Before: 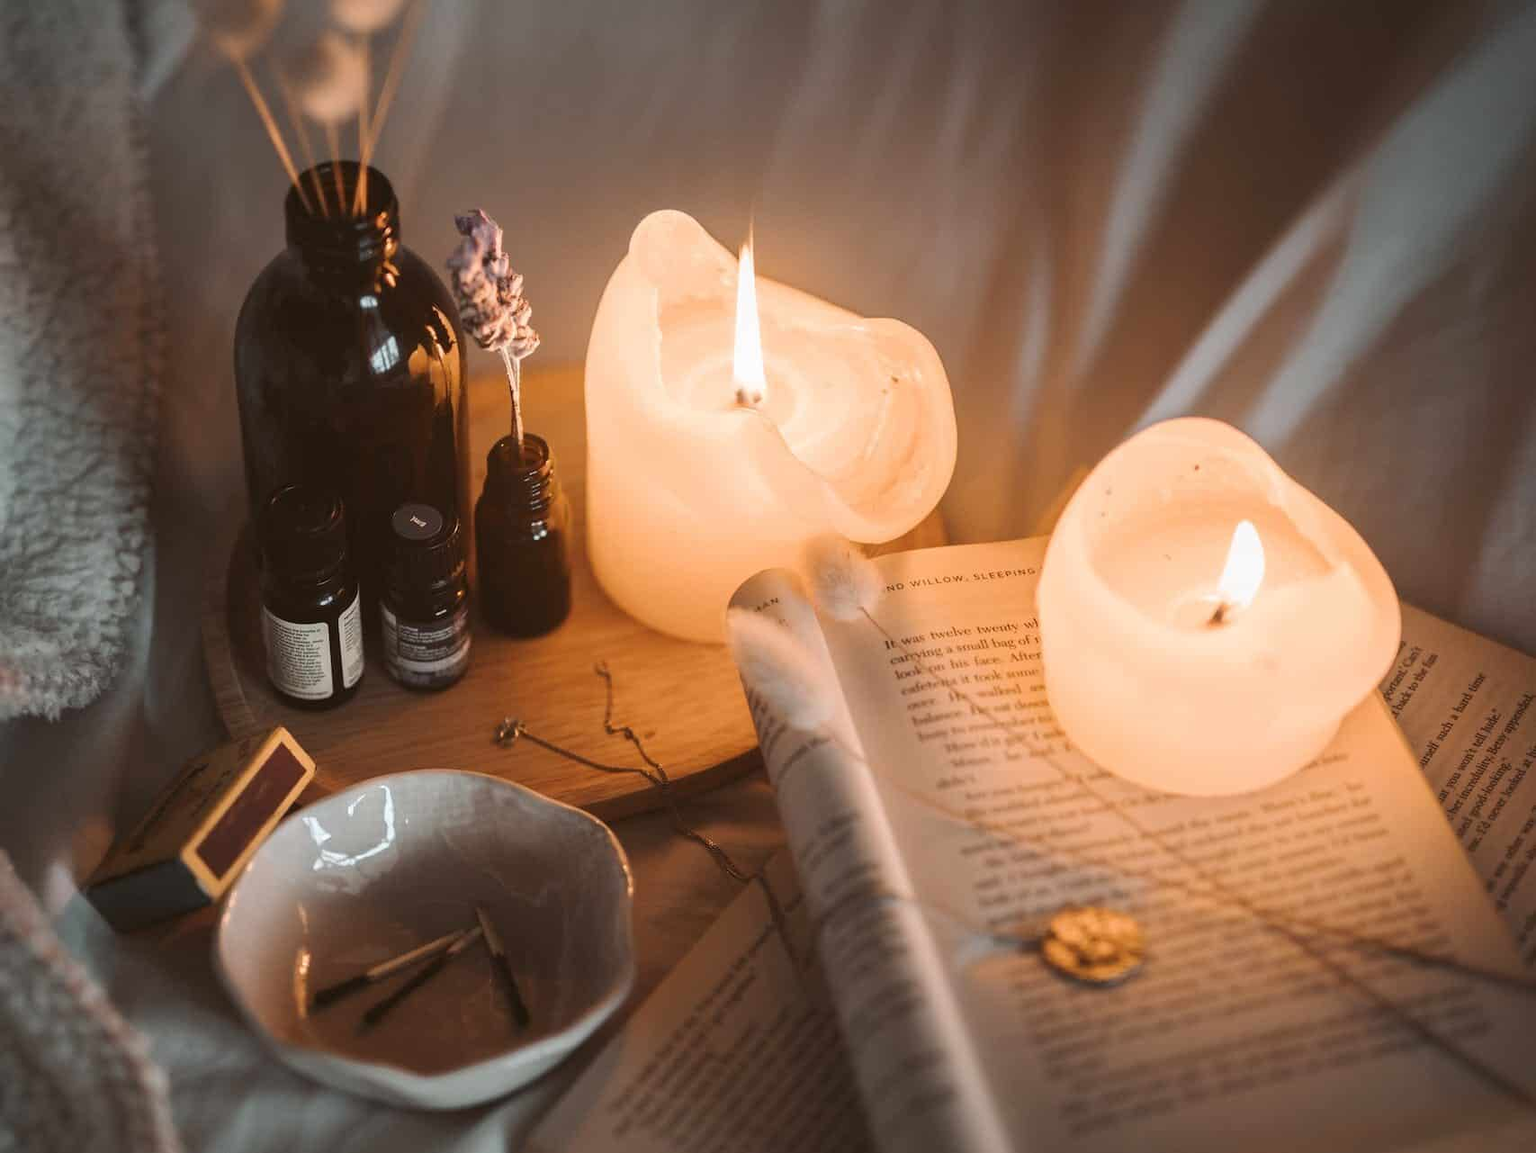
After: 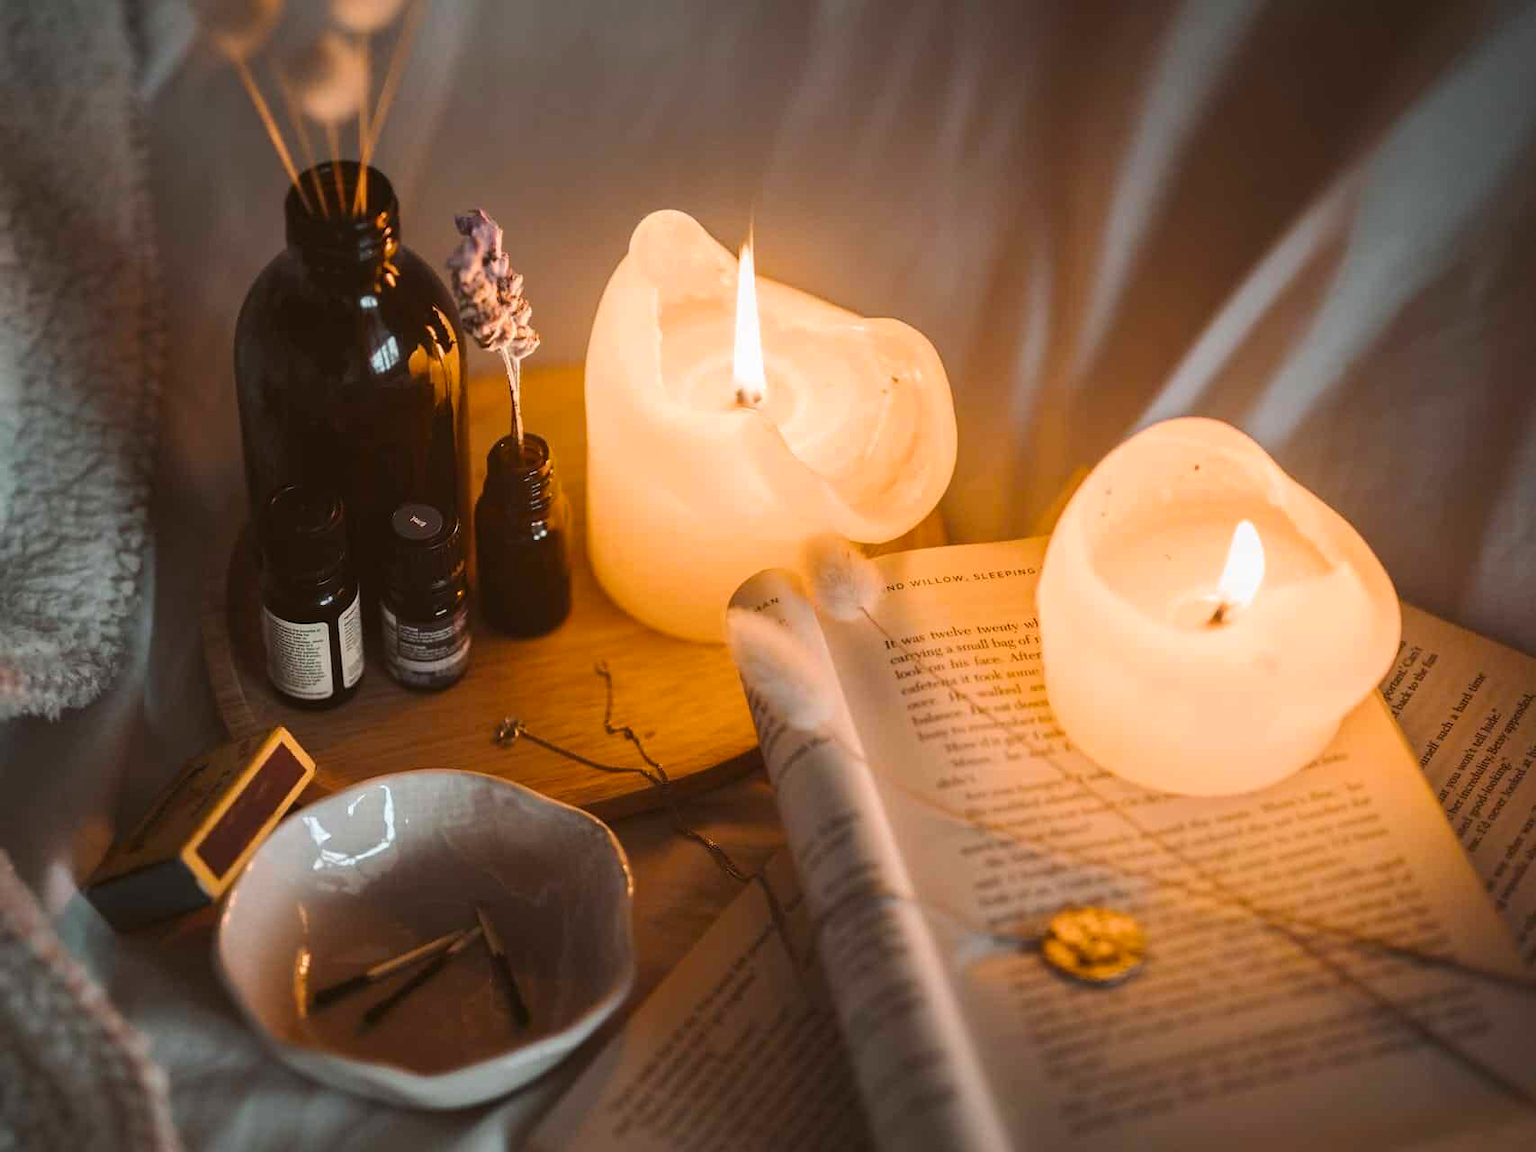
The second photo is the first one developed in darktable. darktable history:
color balance rgb: shadows lift › luminance -20.073%, perceptual saturation grading › global saturation 18.019%, global vibrance 20%
